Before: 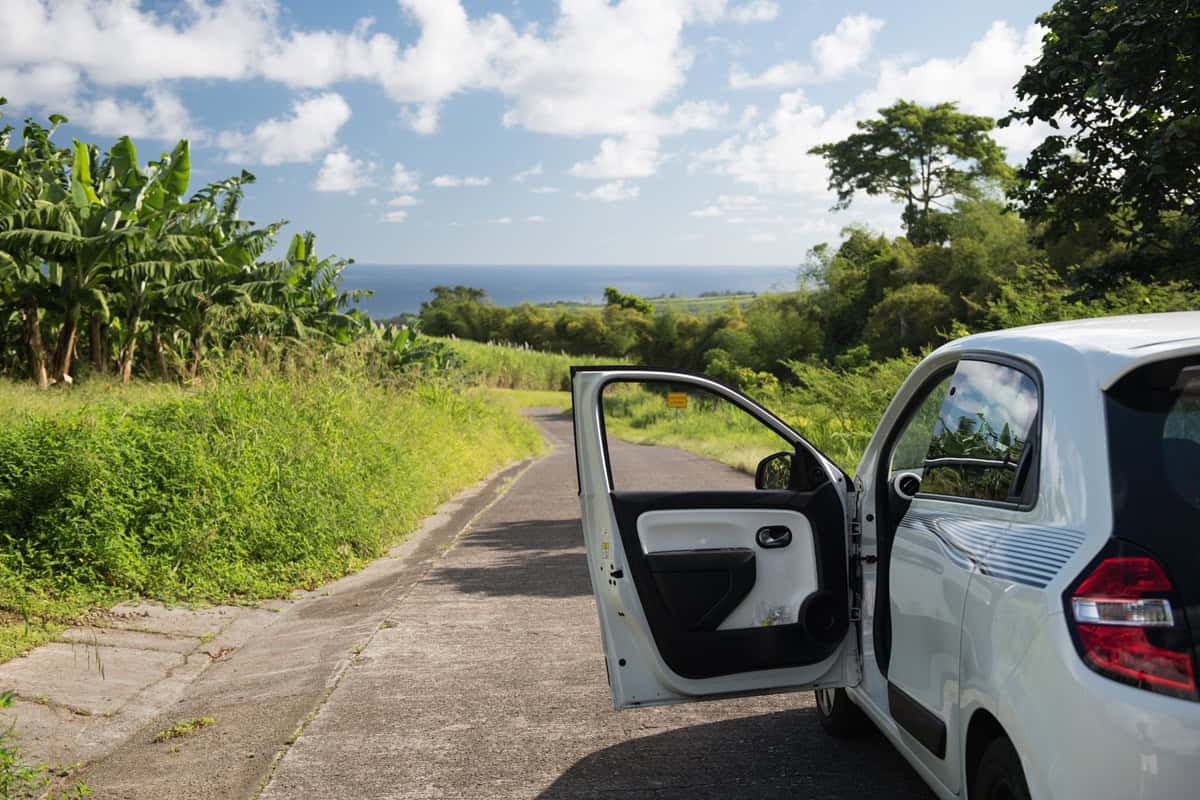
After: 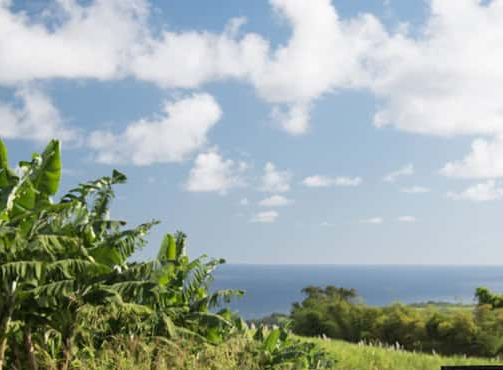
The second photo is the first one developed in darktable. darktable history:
sharpen: radius 2.883, amount 0.868, threshold 47.523
crop and rotate: left 10.817%, top 0.062%, right 47.194%, bottom 53.626%
